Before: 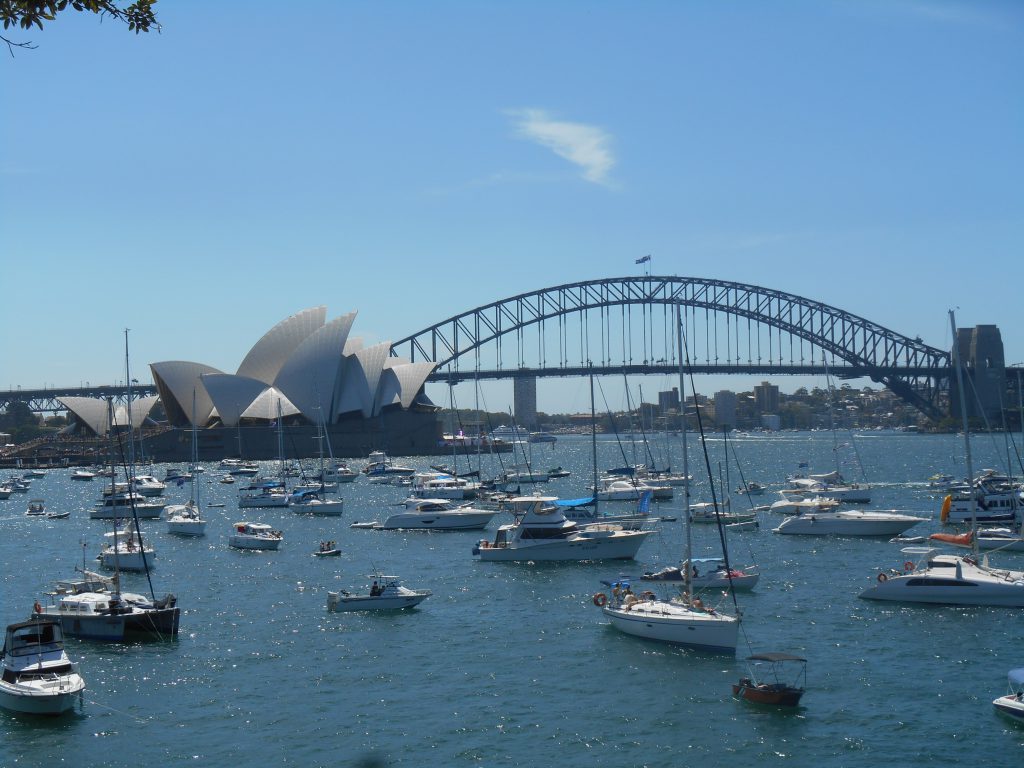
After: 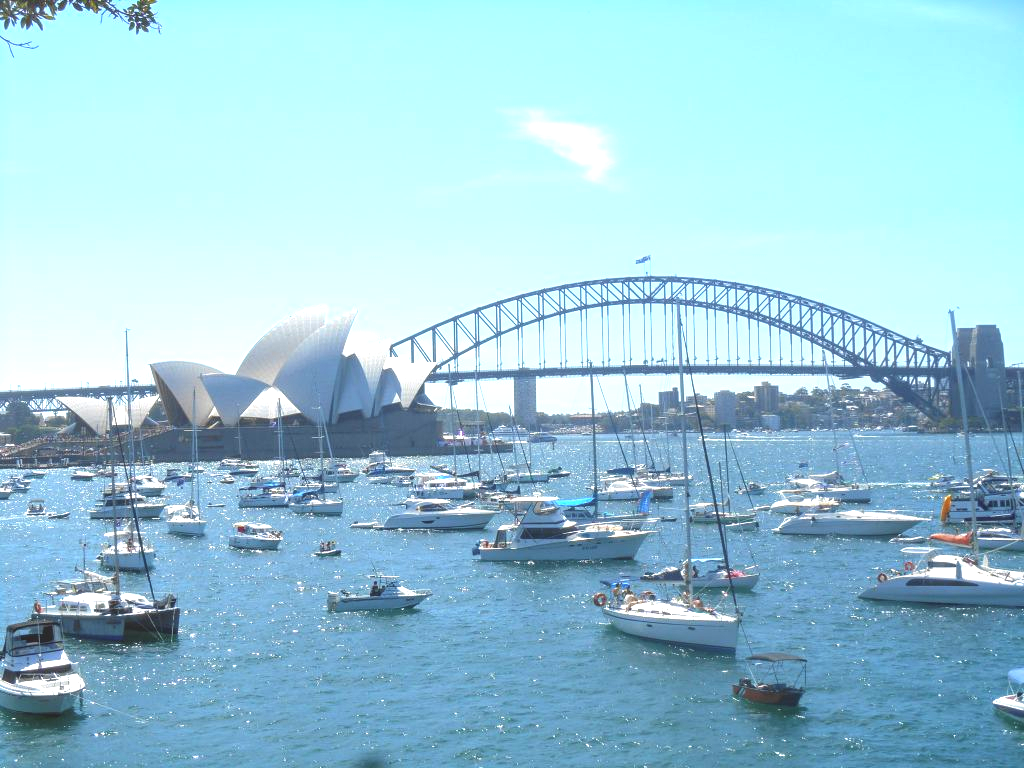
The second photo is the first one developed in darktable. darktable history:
levels: mode automatic, gray 50.8%
local contrast: highlights 48%, shadows 0%, detail 100%
exposure: exposure 0.657 EV
